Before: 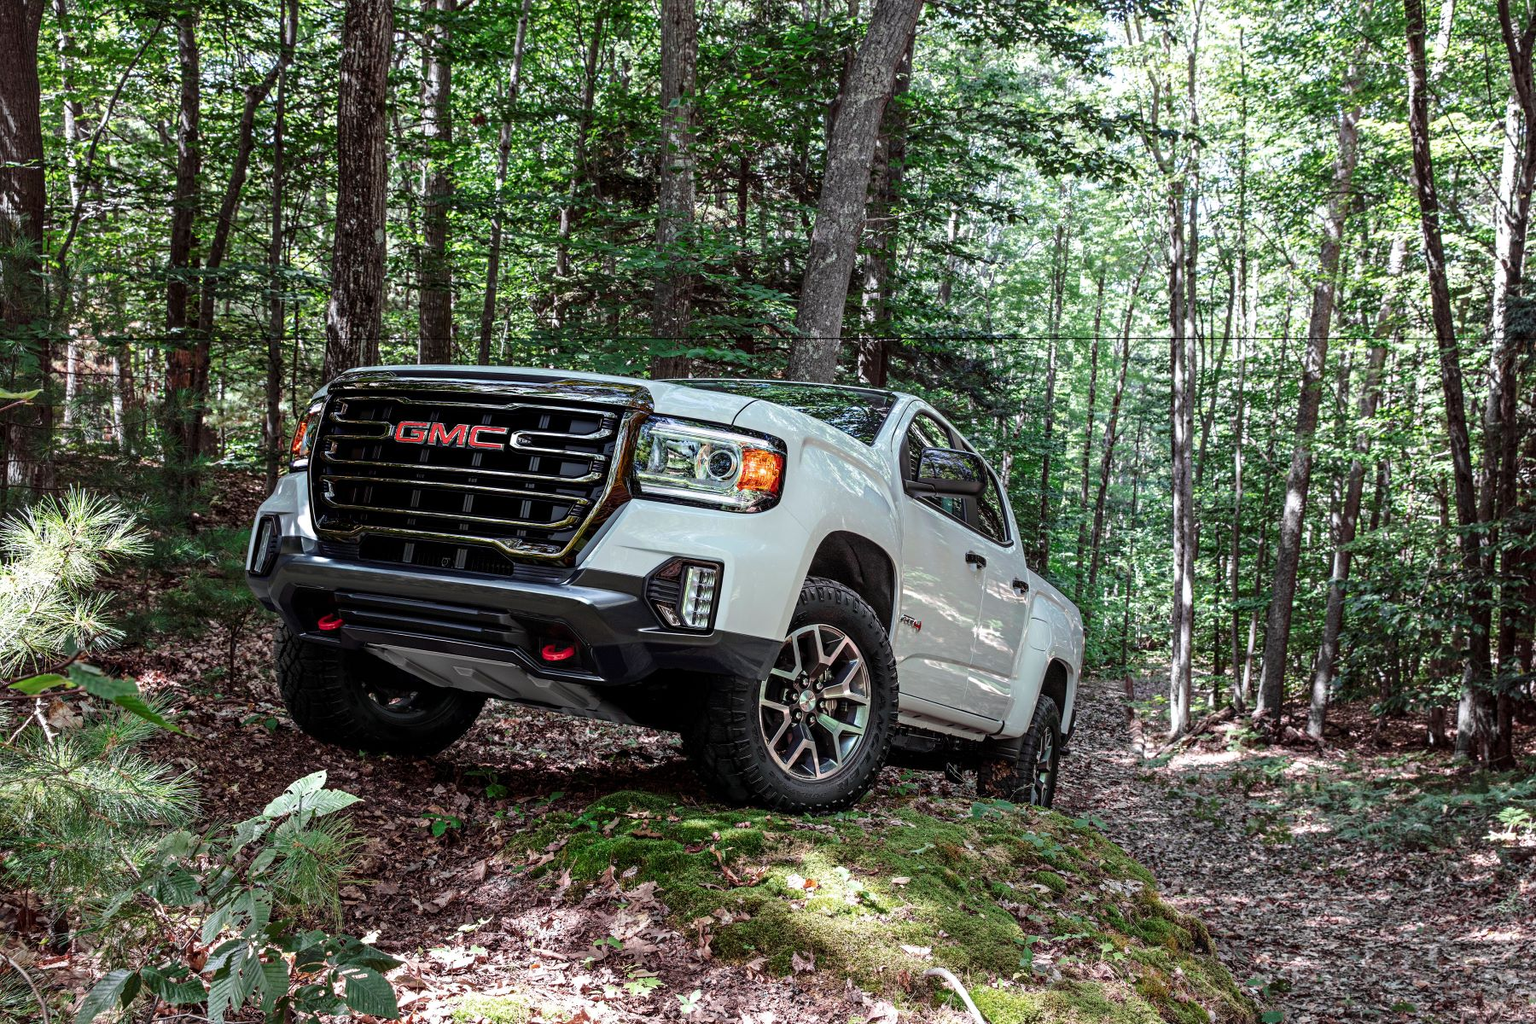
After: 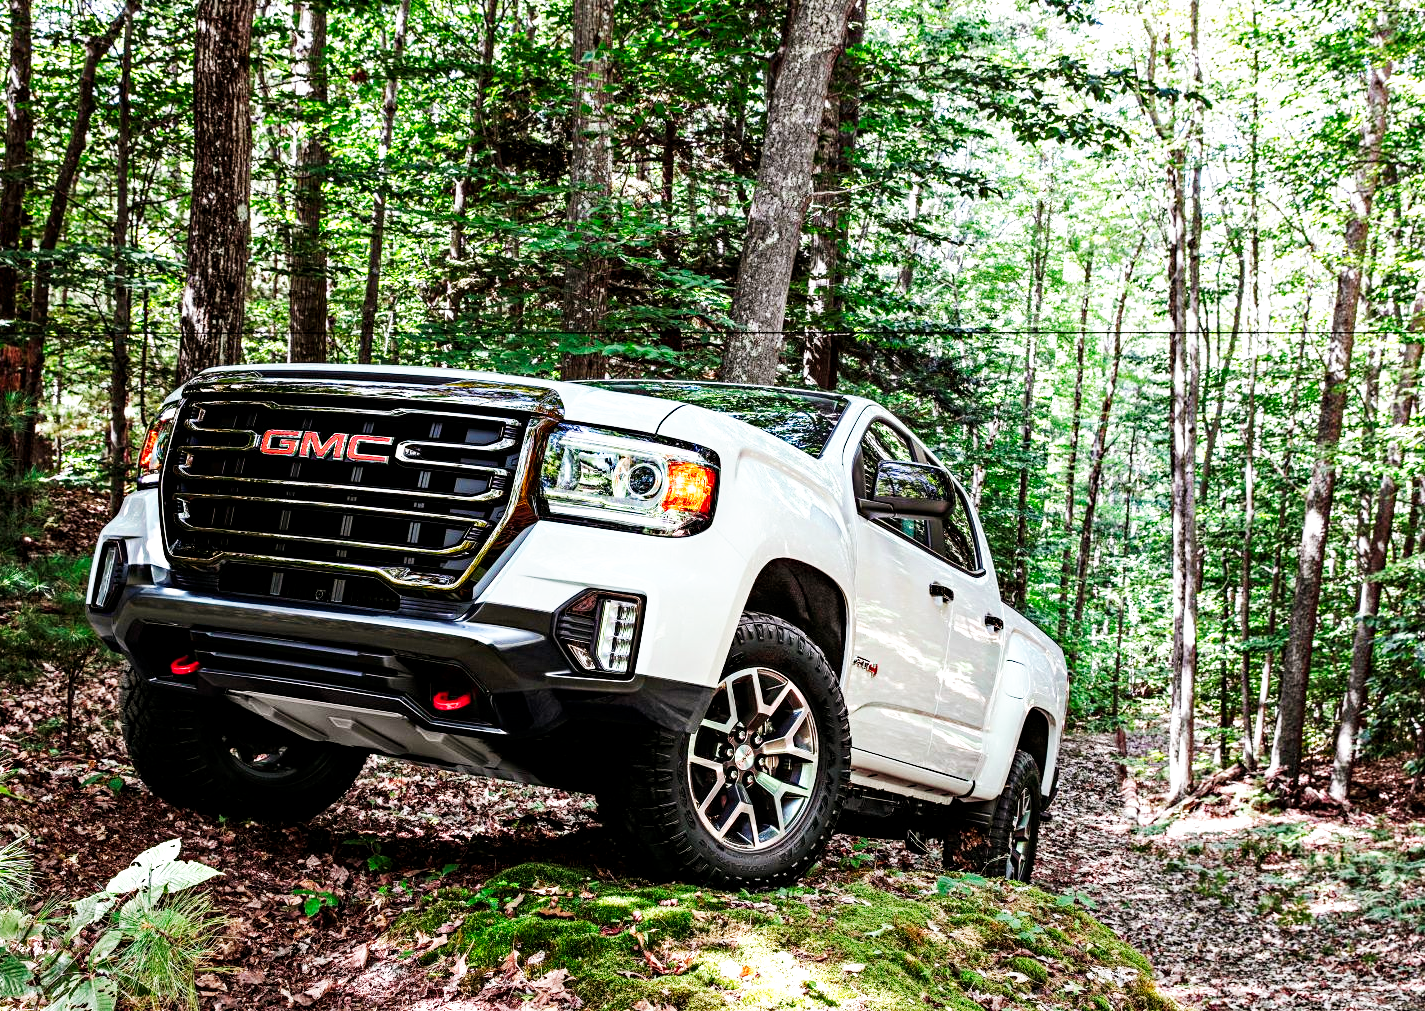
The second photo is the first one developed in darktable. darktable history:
local contrast: highlights 100%, shadows 100%, detail 120%, midtone range 0.2
color balance: mode lift, gamma, gain (sRGB), lift [1, 0.99, 1.01, 0.992], gamma [1, 1.037, 0.974, 0.963]
shadows and highlights: shadows 20.55, highlights -20.99, soften with gaussian
haze removal: compatibility mode true, adaptive false
base curve: curves: ch0 [(0, 0) (0.007, 0.004) (0.027, 0.03) (0.046, 0.07) (0.207, 0.54) (0.442, 0.872) (0.673, 0.972) (1, 1)], preserve colors none
crop: left 11.225%, top 5.381%, right 9.565%, bottom 10.314%
